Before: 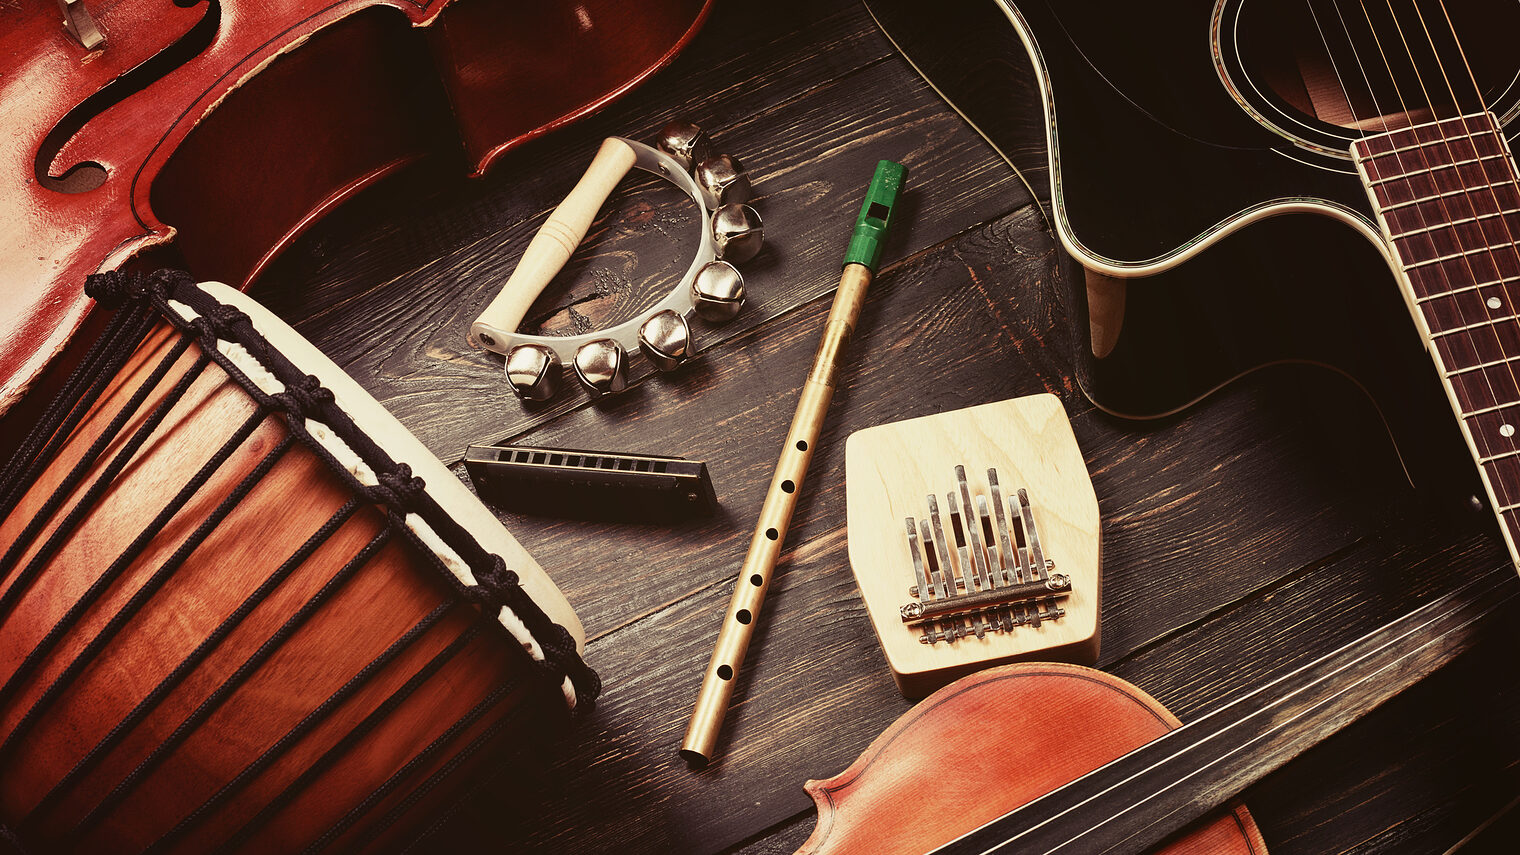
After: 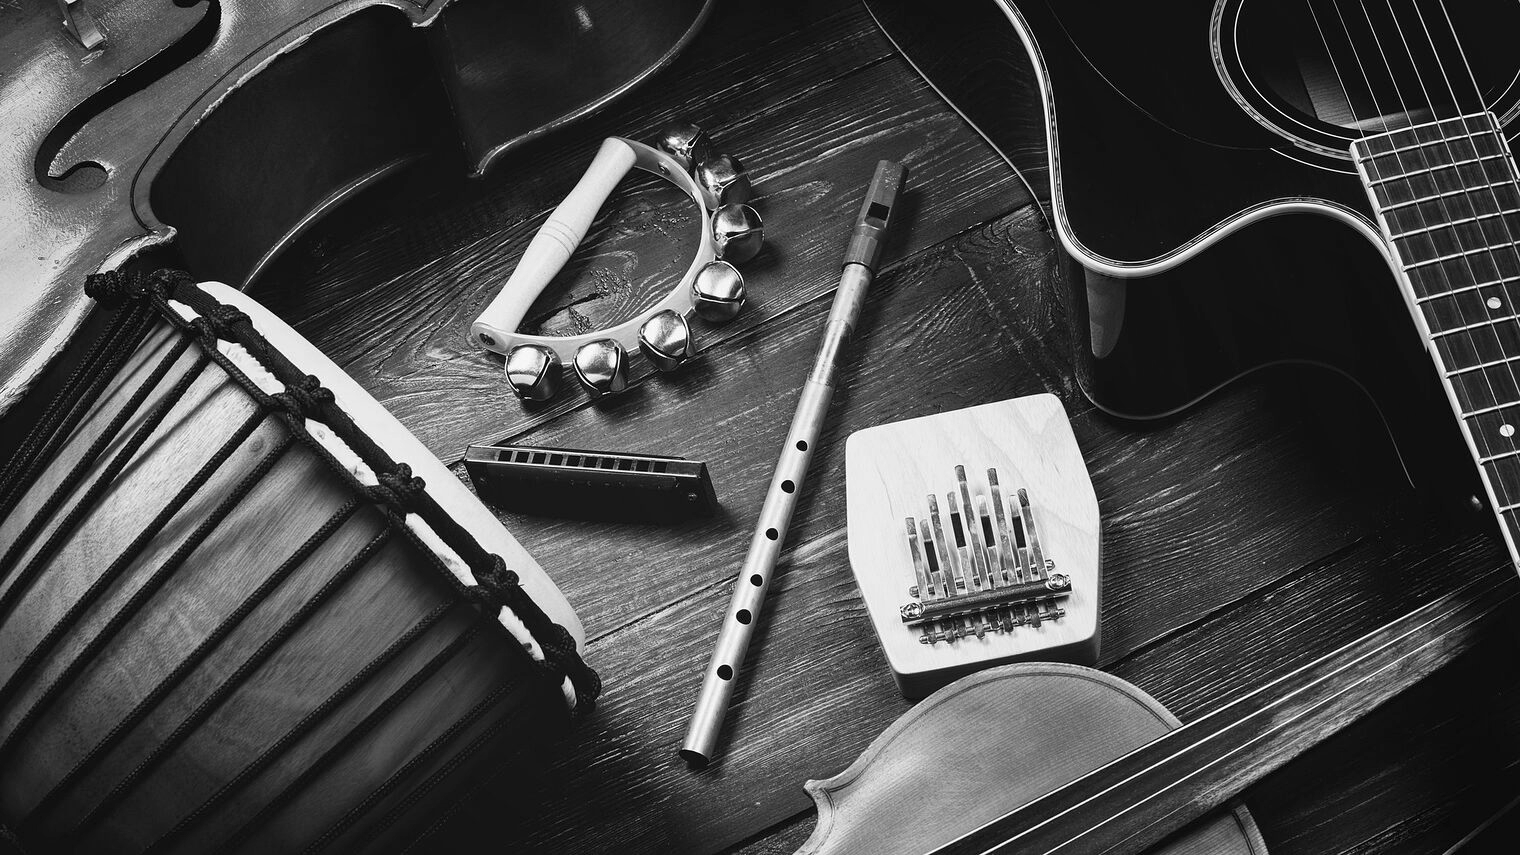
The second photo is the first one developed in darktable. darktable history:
local contrast: highlights 100%, shadows 100%, detail 120%, midtone range 0.2
monochrome: on, module defaults
